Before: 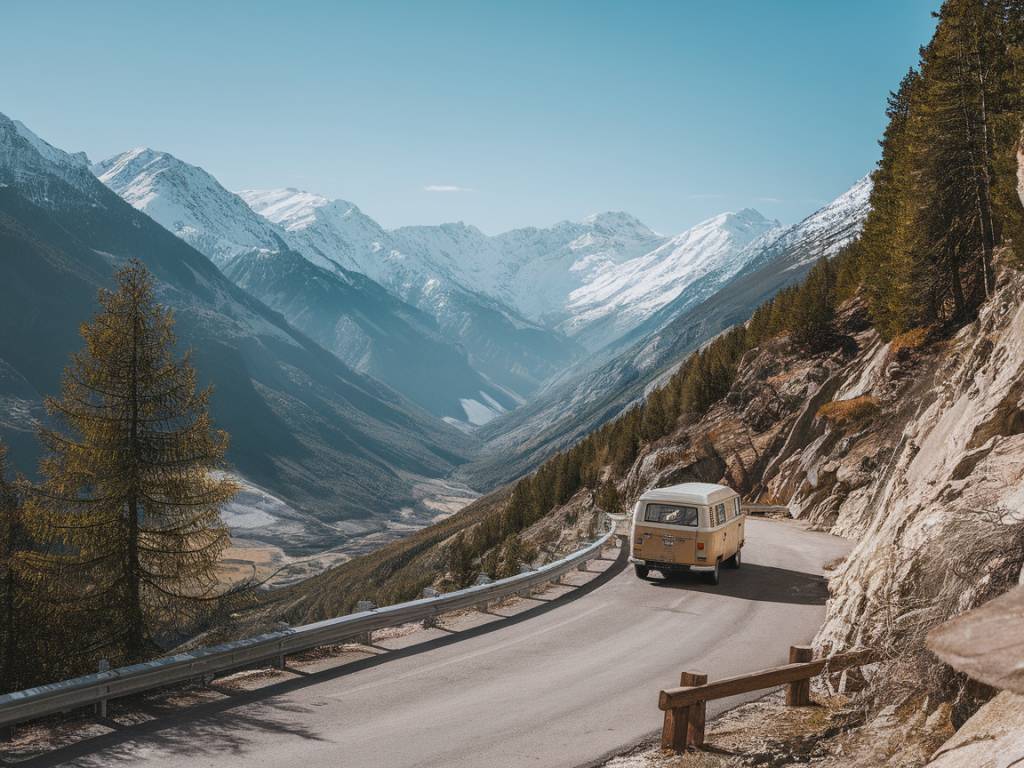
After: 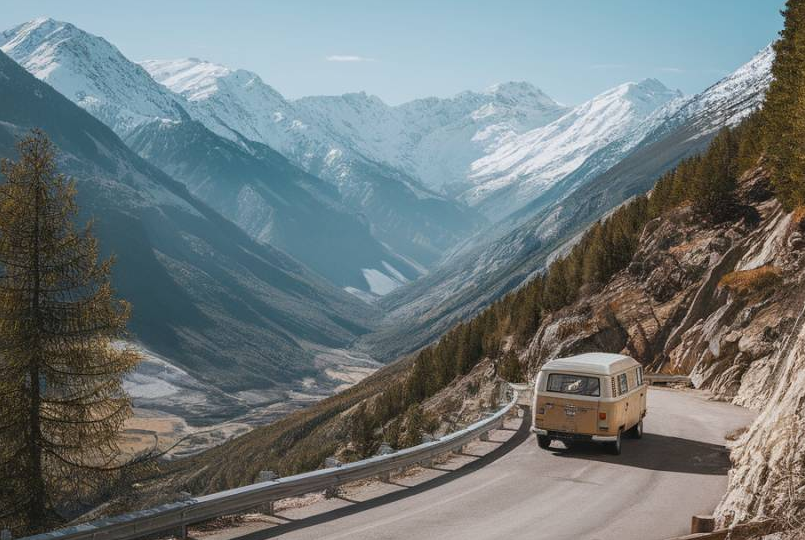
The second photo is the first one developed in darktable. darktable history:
crop: left 9.647%, top 16.935%, right 11.236%, bottom 12.318%
